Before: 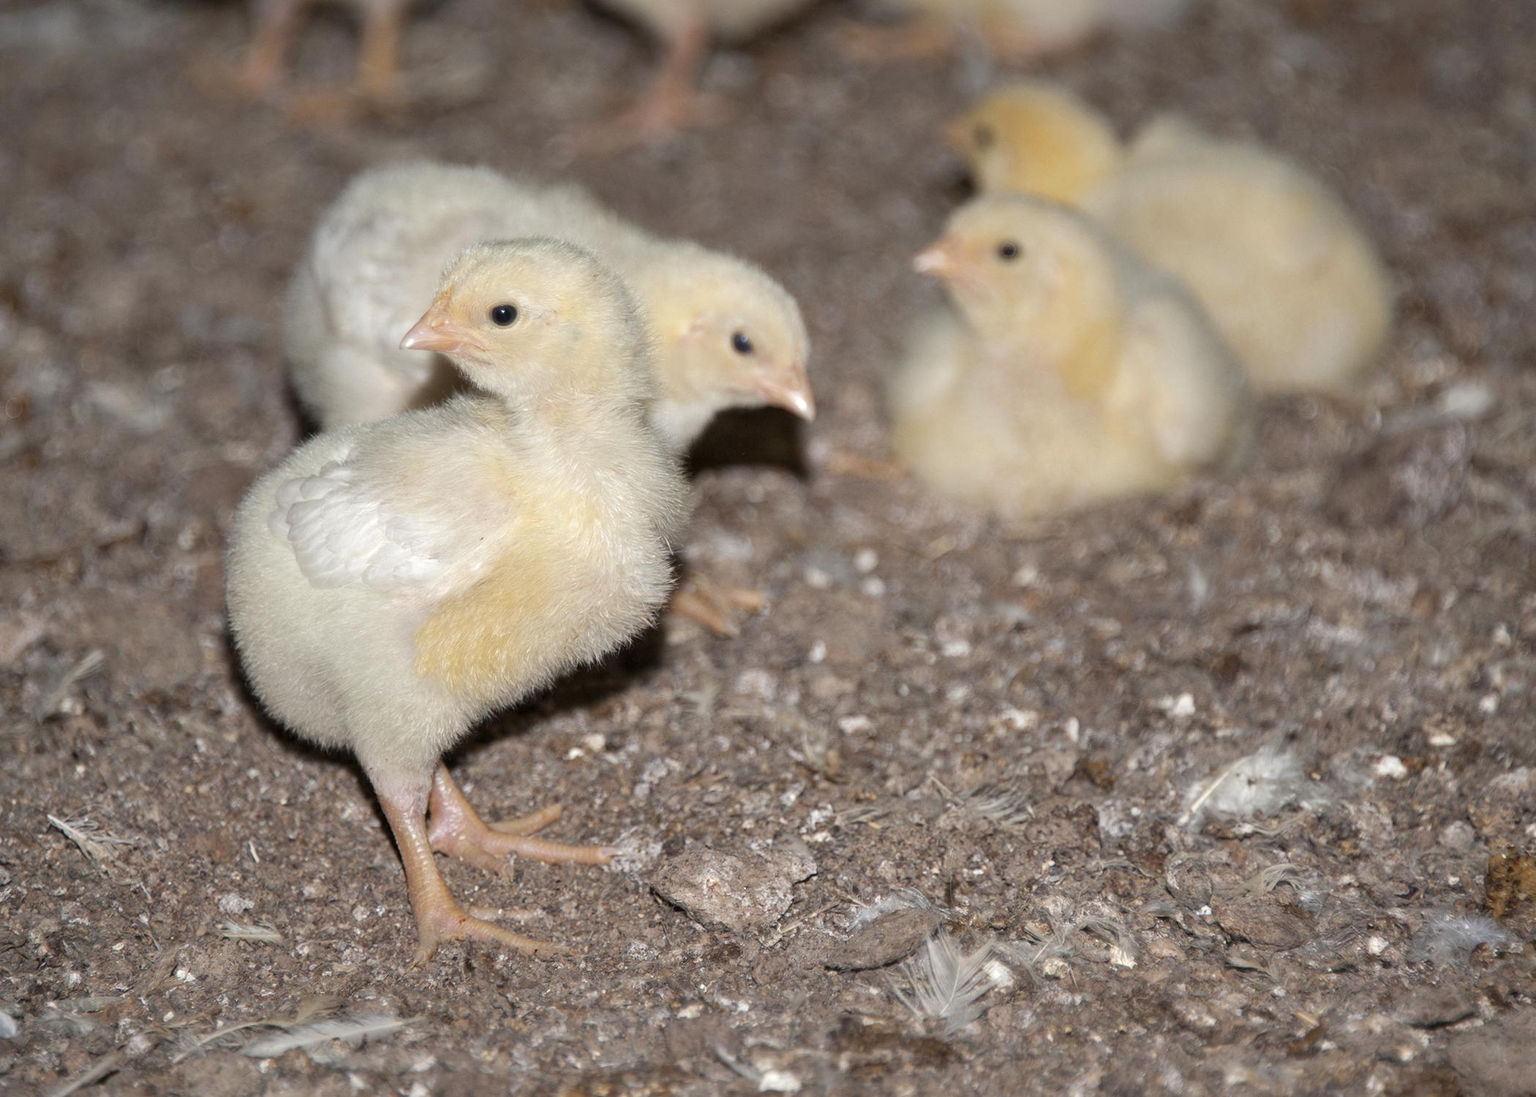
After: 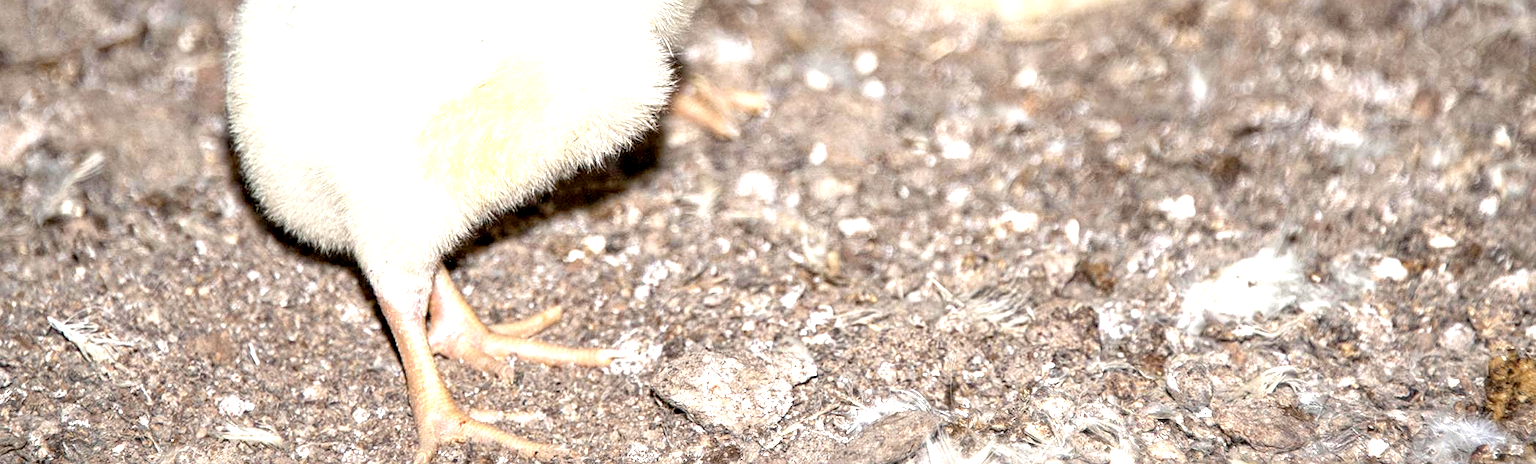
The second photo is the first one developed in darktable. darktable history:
sharpen: amount 0.216
exposure: black level correction 0.009, exposure 1.419 EV, compensate highlight preservation false
local contrast: on, module defaults
crop: top 45.418%, bottom 12.215%
